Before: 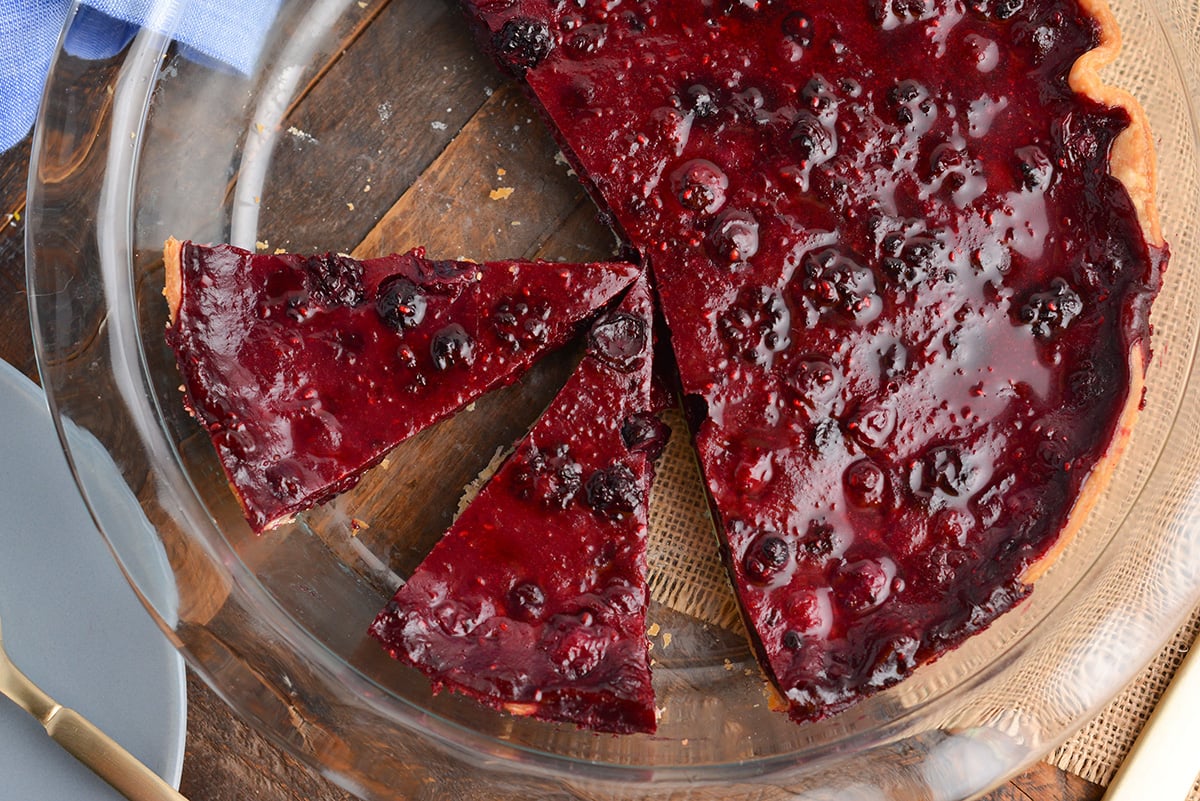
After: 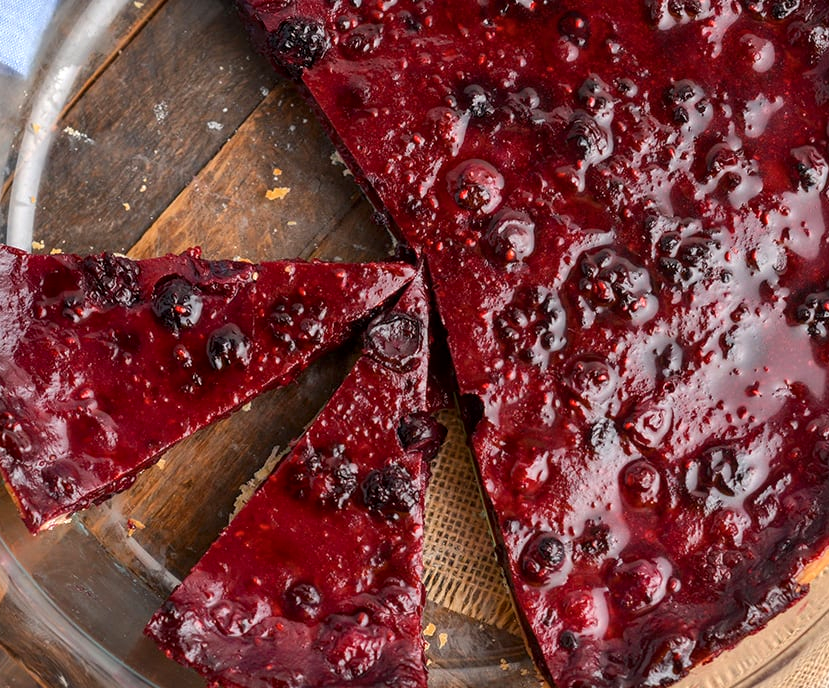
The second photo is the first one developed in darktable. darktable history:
crop: left 18.68%, right 12.19%, bottom 14.055%
local contrast: on, module defaults
tone equalizer: edges refinement/feathering 500, mask exposure compensation -1.57 EV, preserve details no
color balance rgb: perceptual saturation grading › global saturation 0.605%, perceptual brilliance grading › global brilliance 3.393%, global vibrance 20%
